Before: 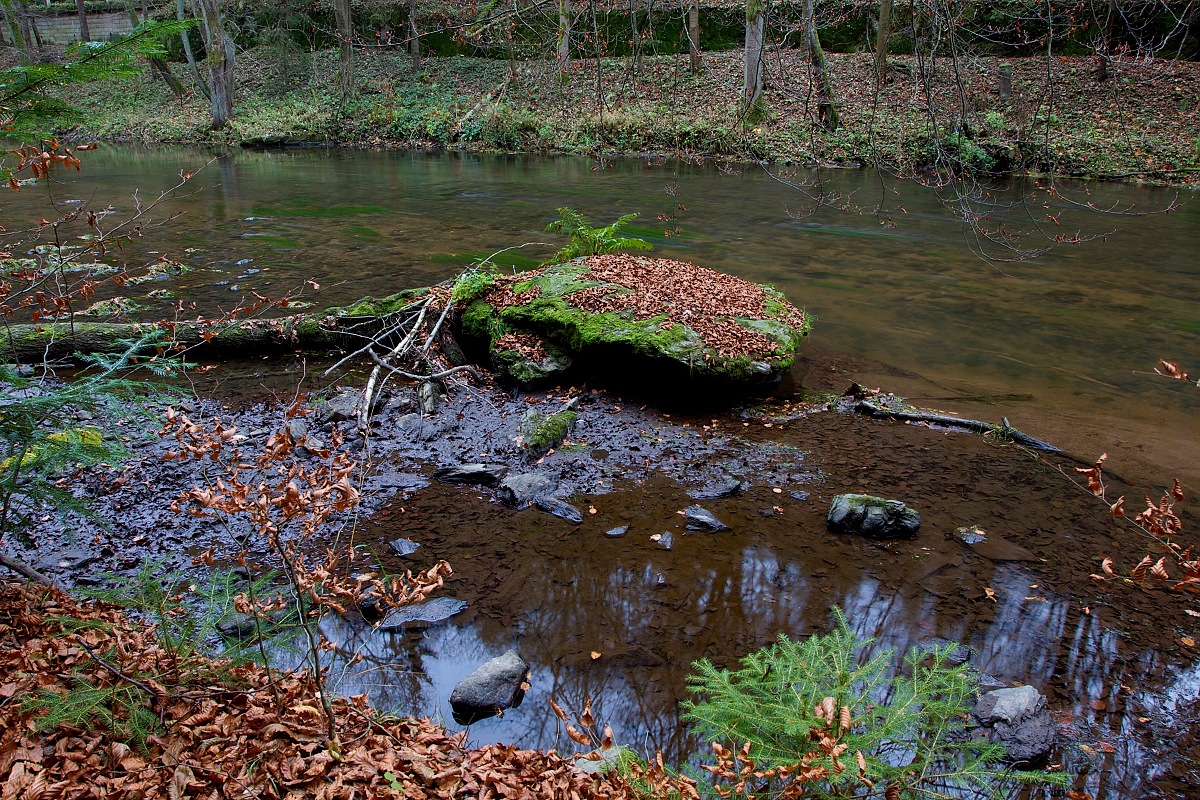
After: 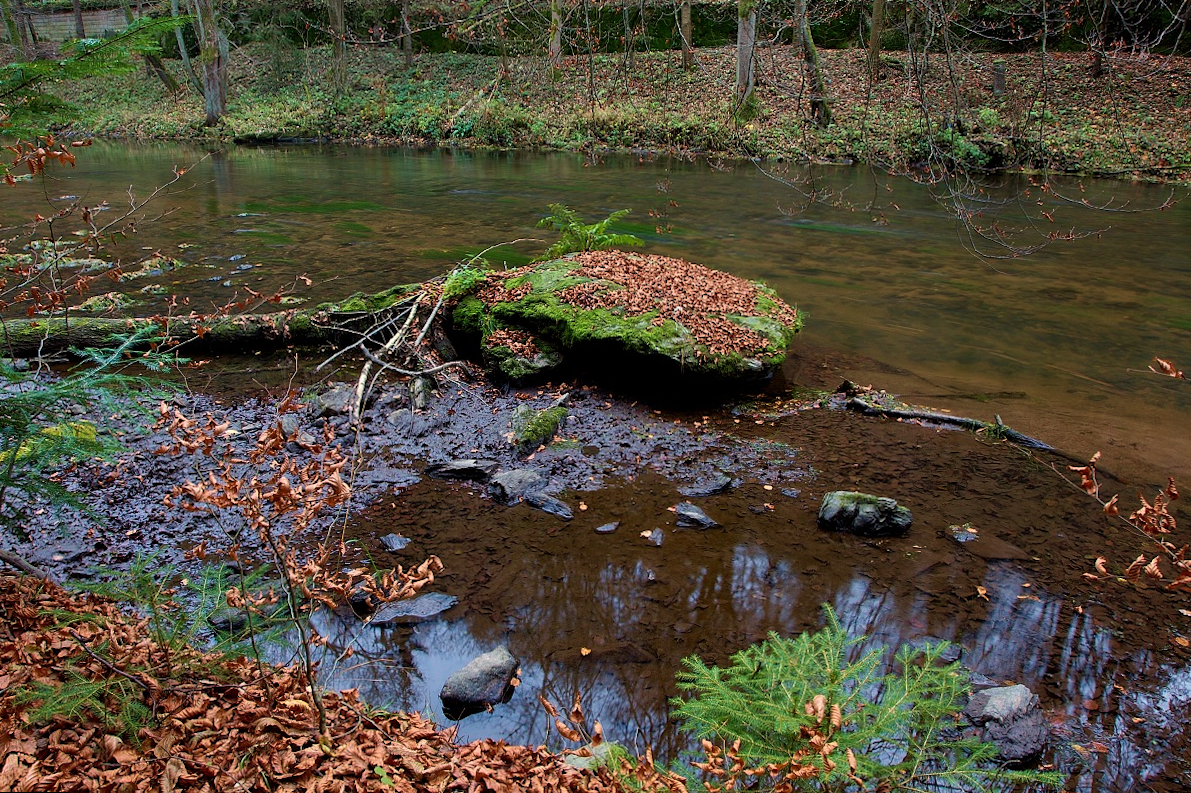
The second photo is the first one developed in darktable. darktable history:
velvia: on, module defaults
rotate and perspective: rotation 0.192°, lens shift (horizontal) -0.015, crop left 0.005, crop right 0.996, crop top 0.006, crop bottom 0.99
white balance: red 1.045, blue 0.932
